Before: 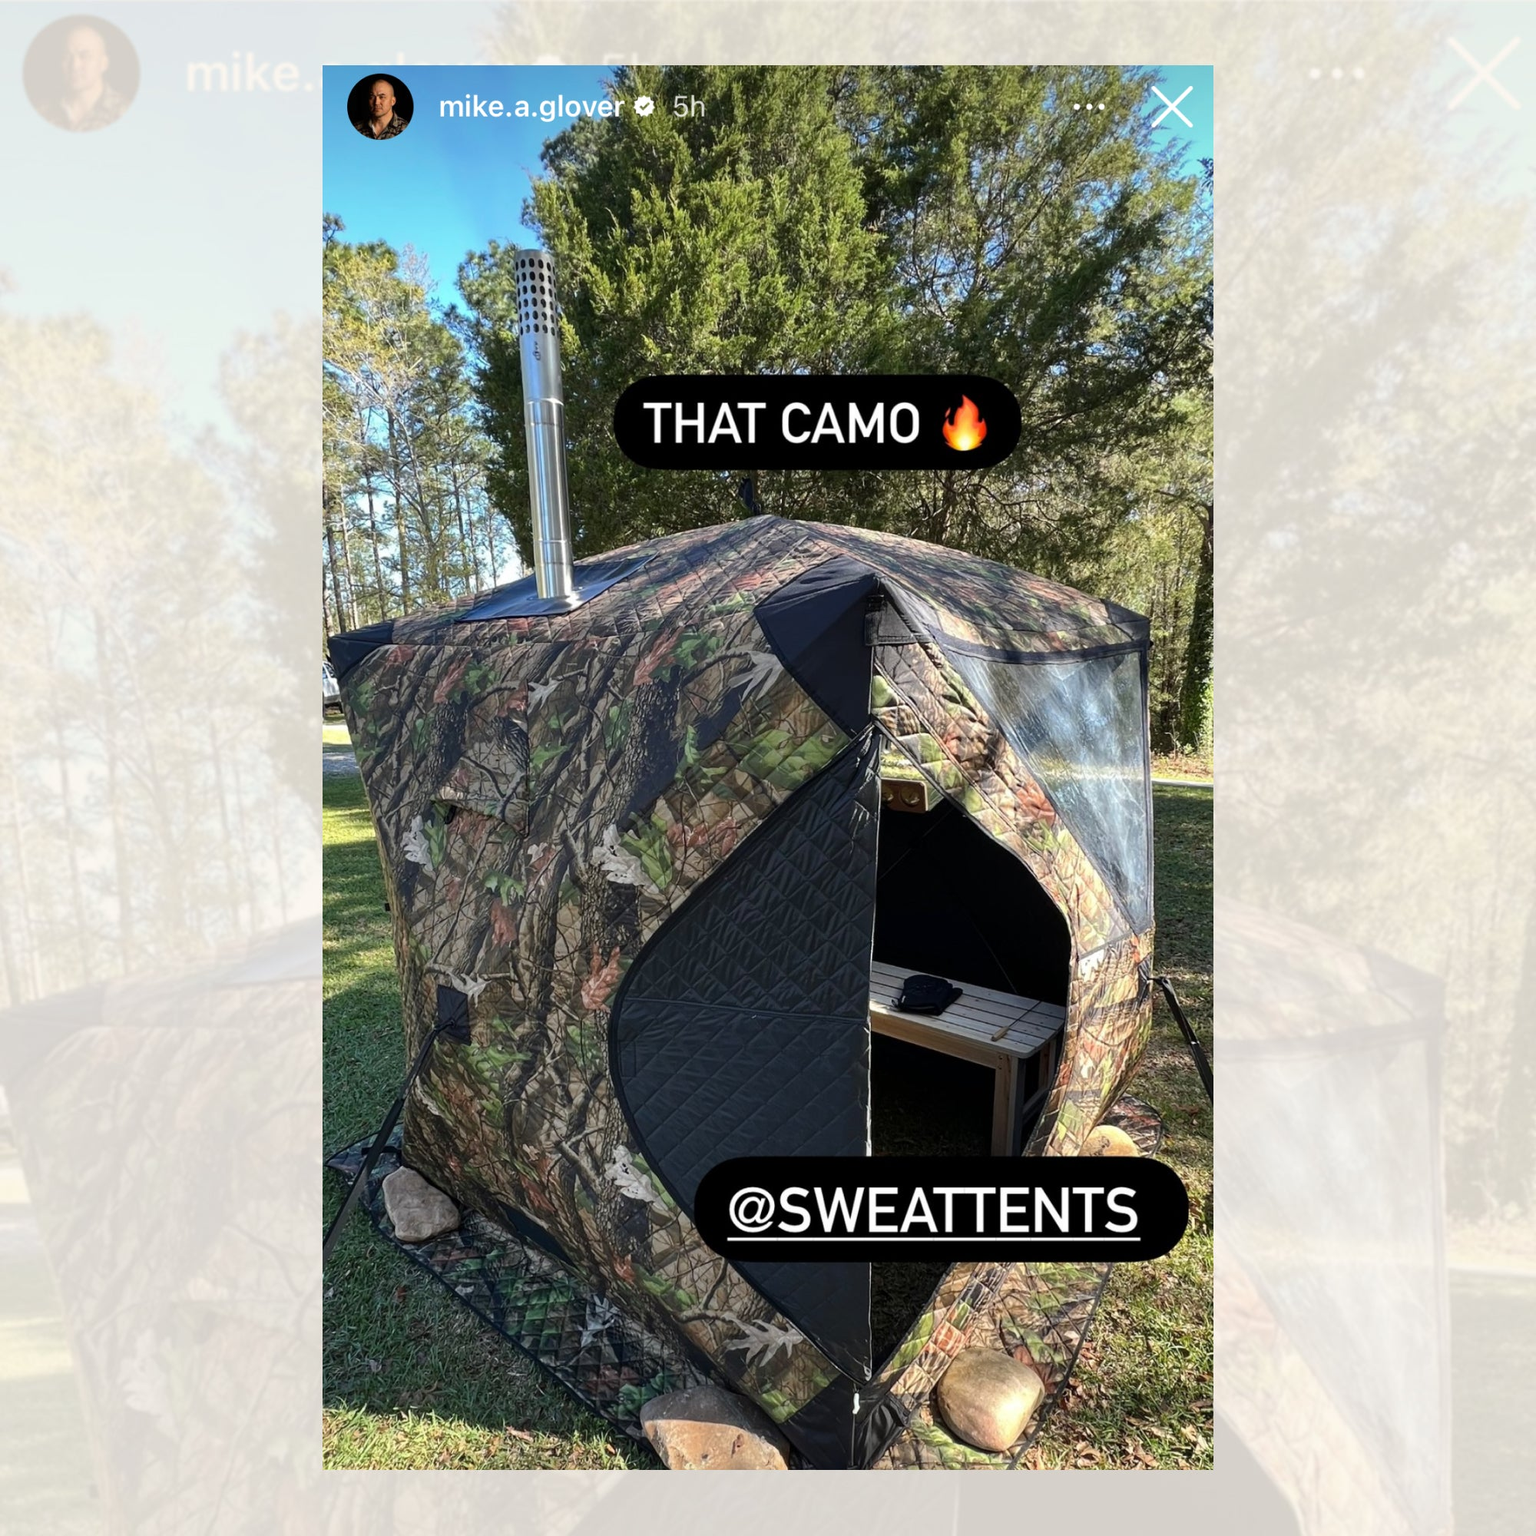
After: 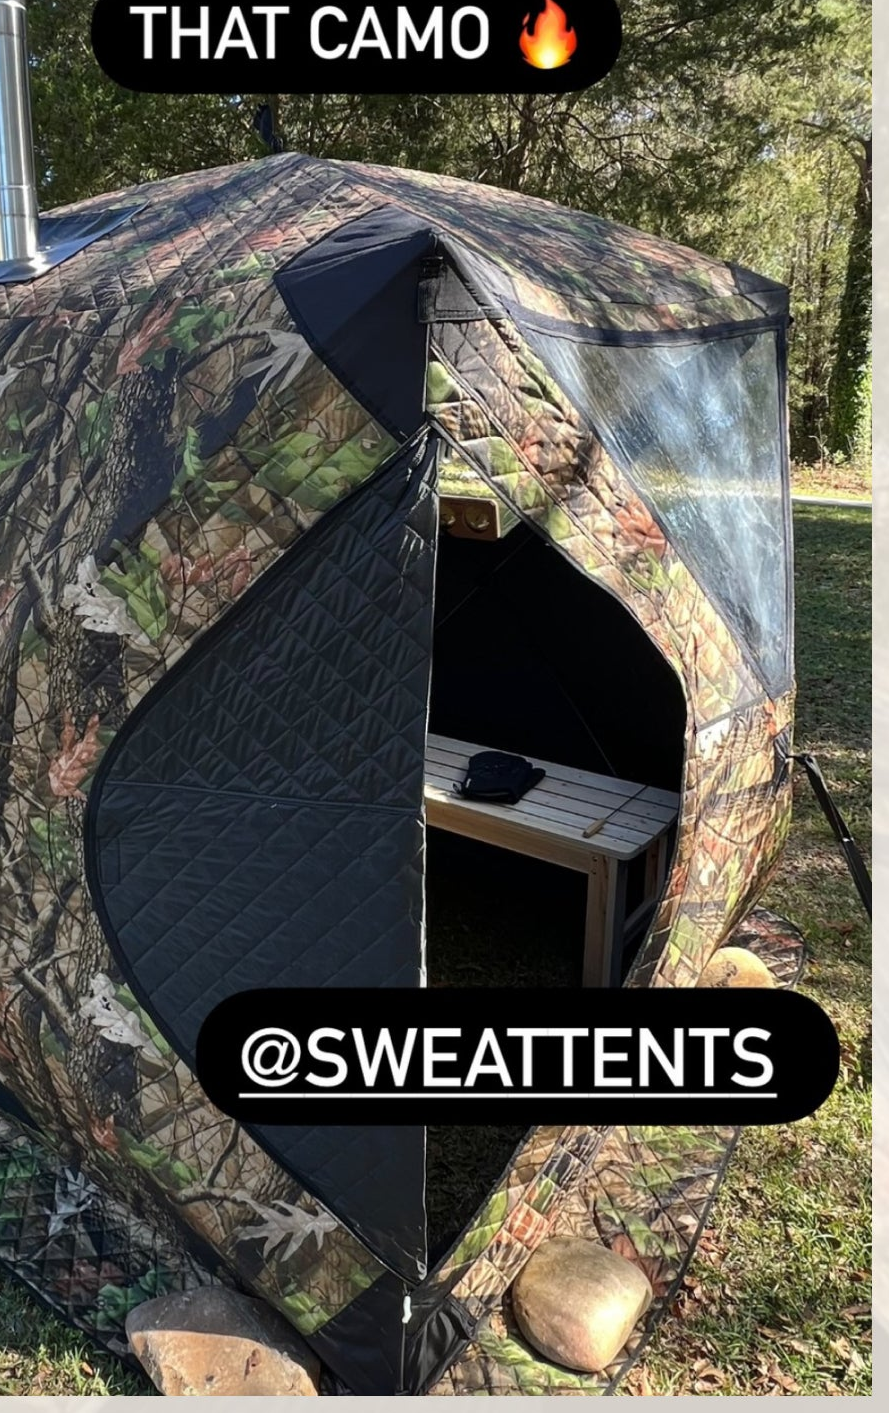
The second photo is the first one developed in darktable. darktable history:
crop: left 35.408%, top 25.91%, right 20.119%, bottom 3.433%
